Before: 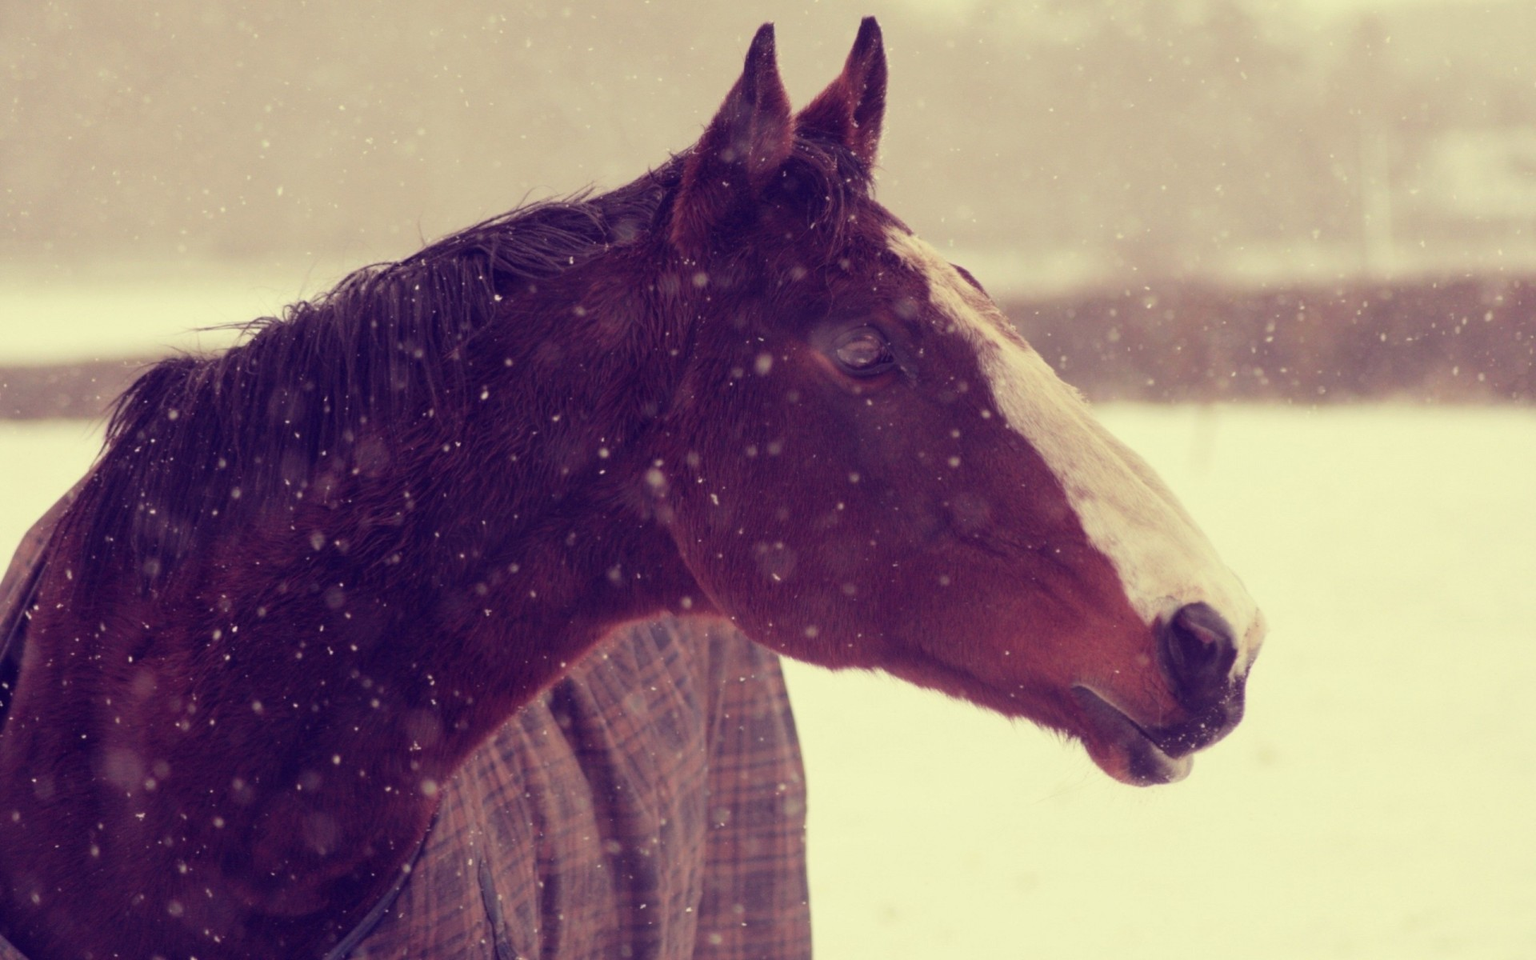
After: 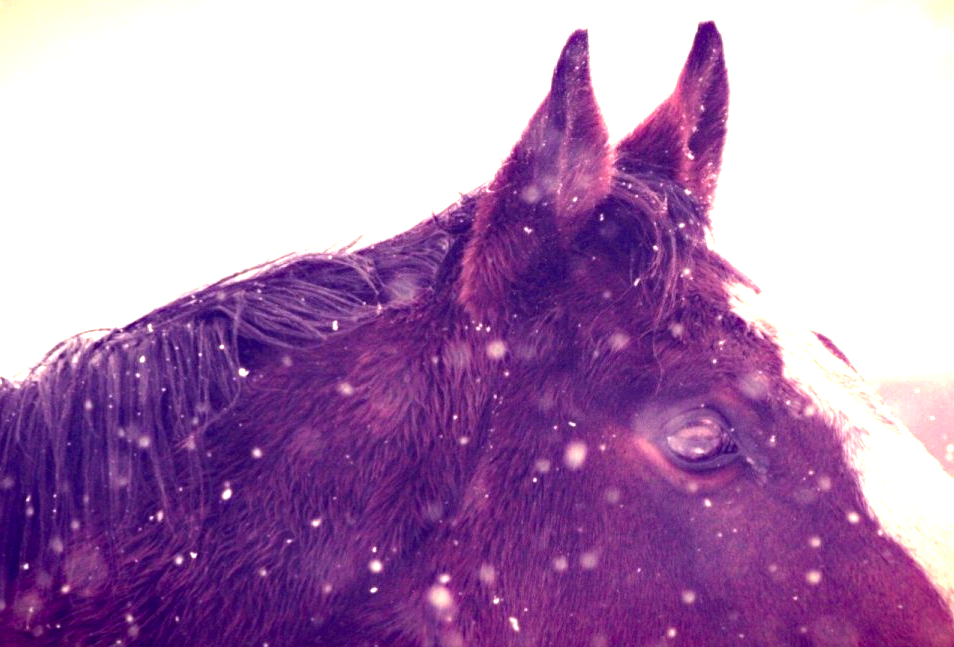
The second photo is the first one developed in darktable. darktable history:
haze removal: compatibility mode true, adaptive false
crop: left 19.75%, right 30.562%, bottom 46.033%
vignetting: fall-off start 97.95%, fall-off radius 100.77%, brightness -0.981, saturation 0.493, width/height ratio 1.424, unbound false
tone equalizer: -8 EV -0.443 EV, -7 EV -0.357 EV, -6 EV -0.297 EV, -5 EV -0.213 EV, -3 EV 0.253 EV, -2 EV 0.344 EV, -1 EV 0.409 EV, +0 EV 0.391 EV, edges refinement/feathering 500, mask exposure compensation -1.57 EV, preserve details no
exposure: black level correction 0.001, exposure 1.726 EV, compensate highlight preservation false
